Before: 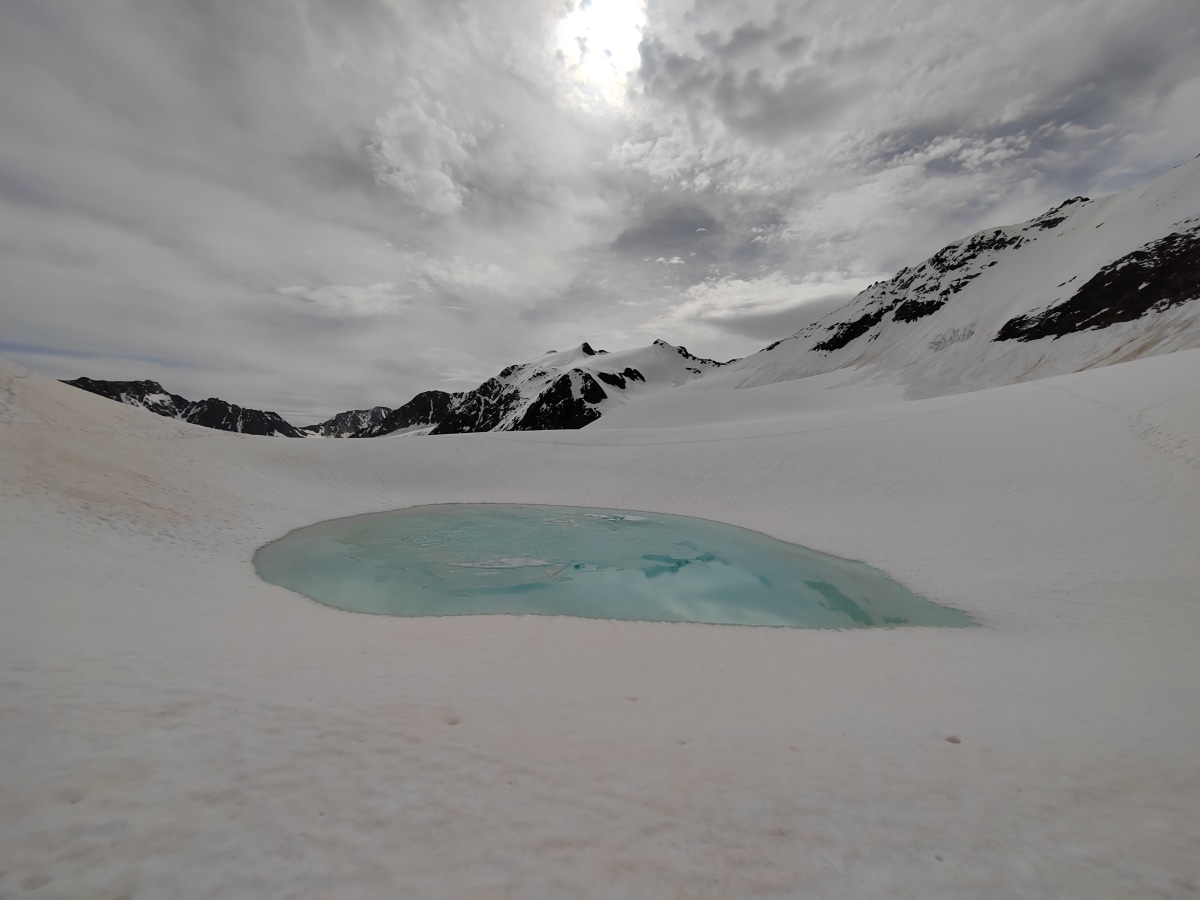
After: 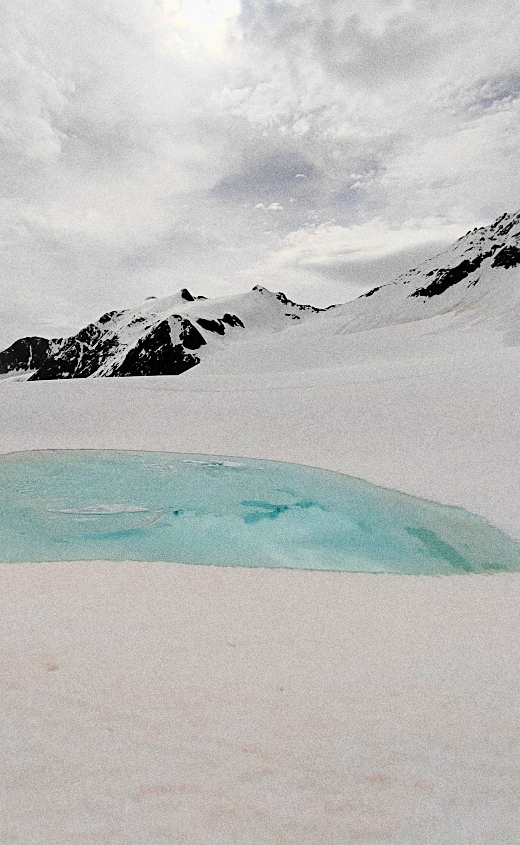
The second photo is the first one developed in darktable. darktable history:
white balance: emerald 1
crop: left 33.452%, top 6.025%, right 23.155%
color balance: output saturation 110%
sharpen: on, module defaults
exposure: black level correction 0, exposure 1.2 EV, compensate highlight preservation false
filmic rgb: black relative exposure -7.82 EV, white relative exposure 4.29 EV, hardness 3.86, color science v6 (2022)
grain: coarseness 0.09 ISO, strength 40%
color balance rgb: perceptual saturation grading › global saturation 8.89%, saturation formula JzAzBz (2021)
